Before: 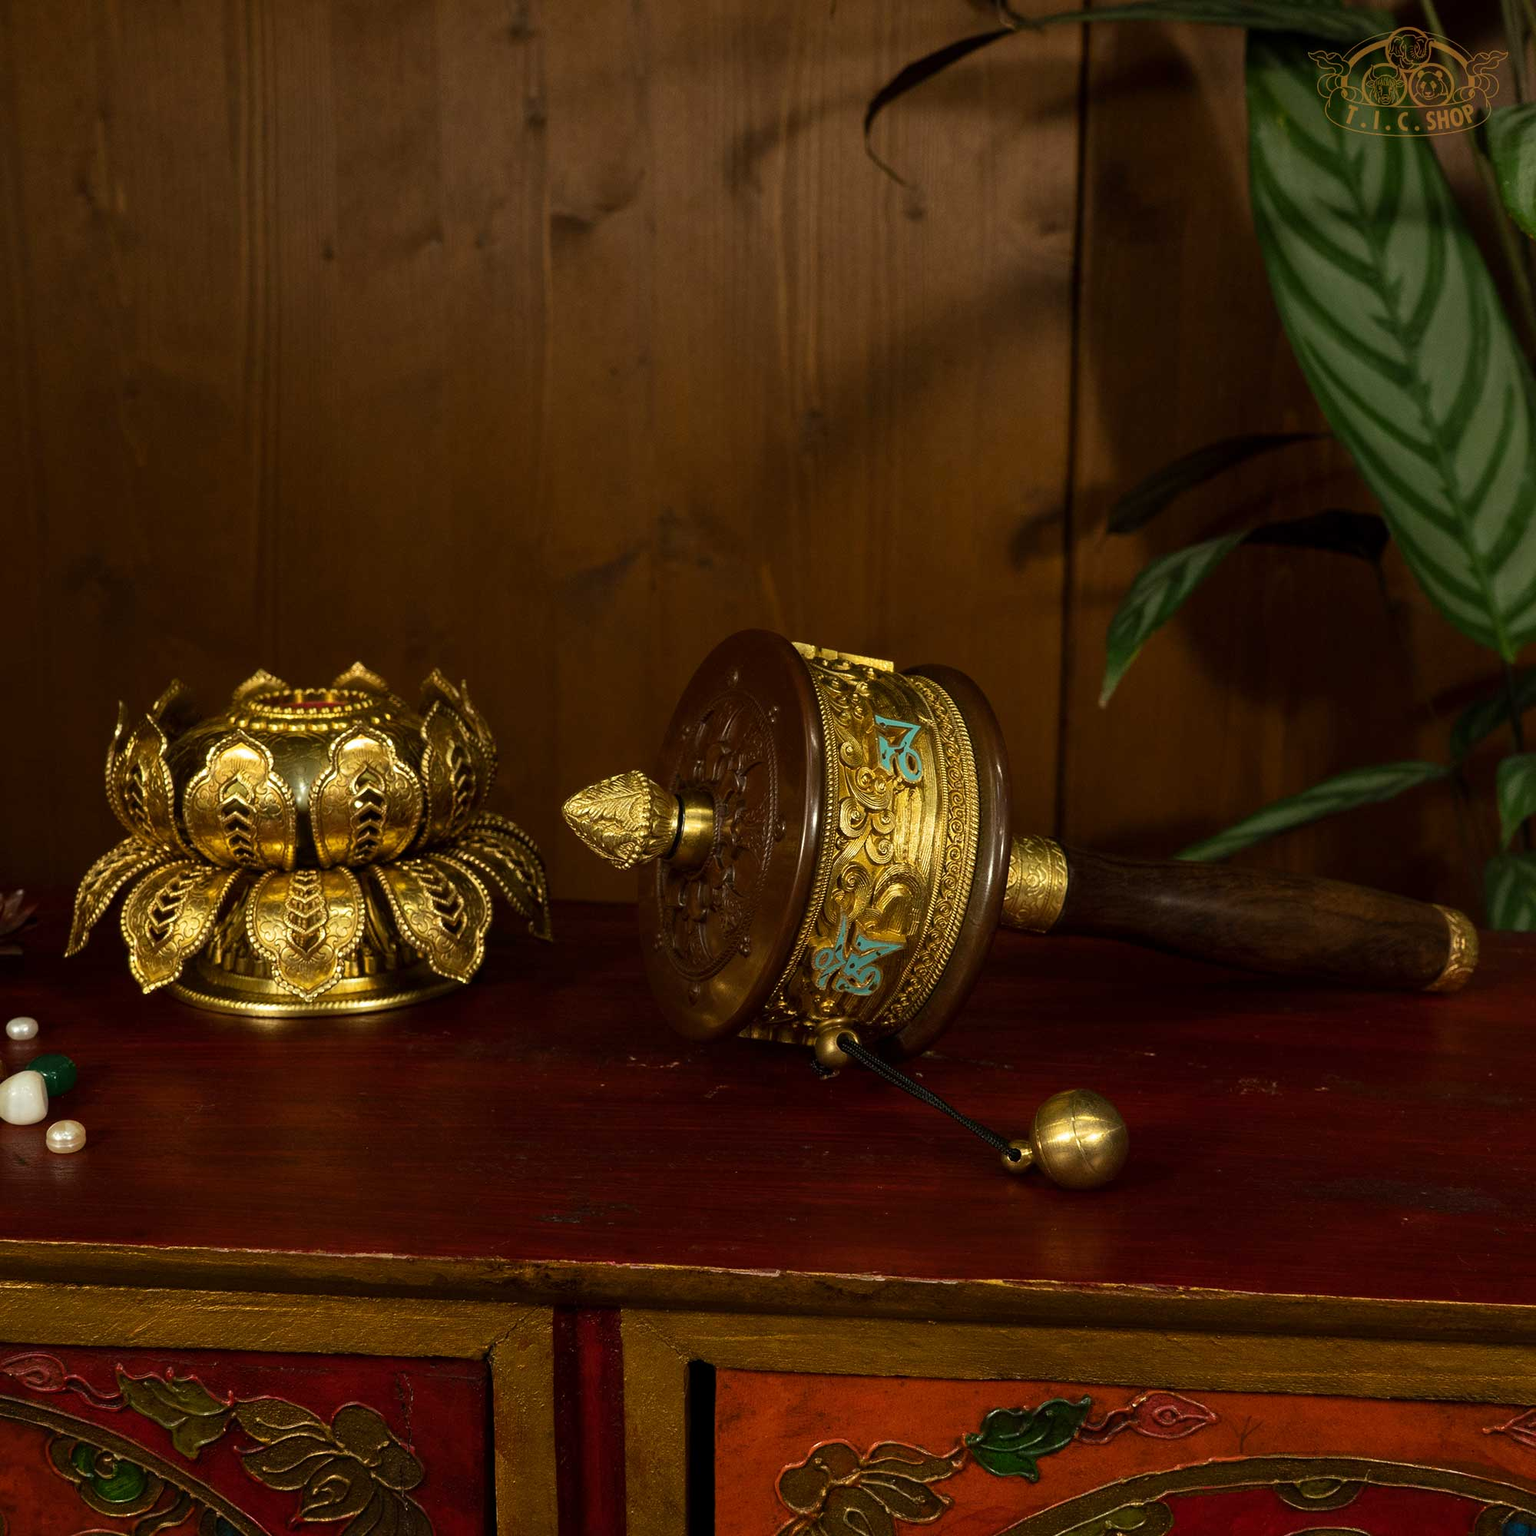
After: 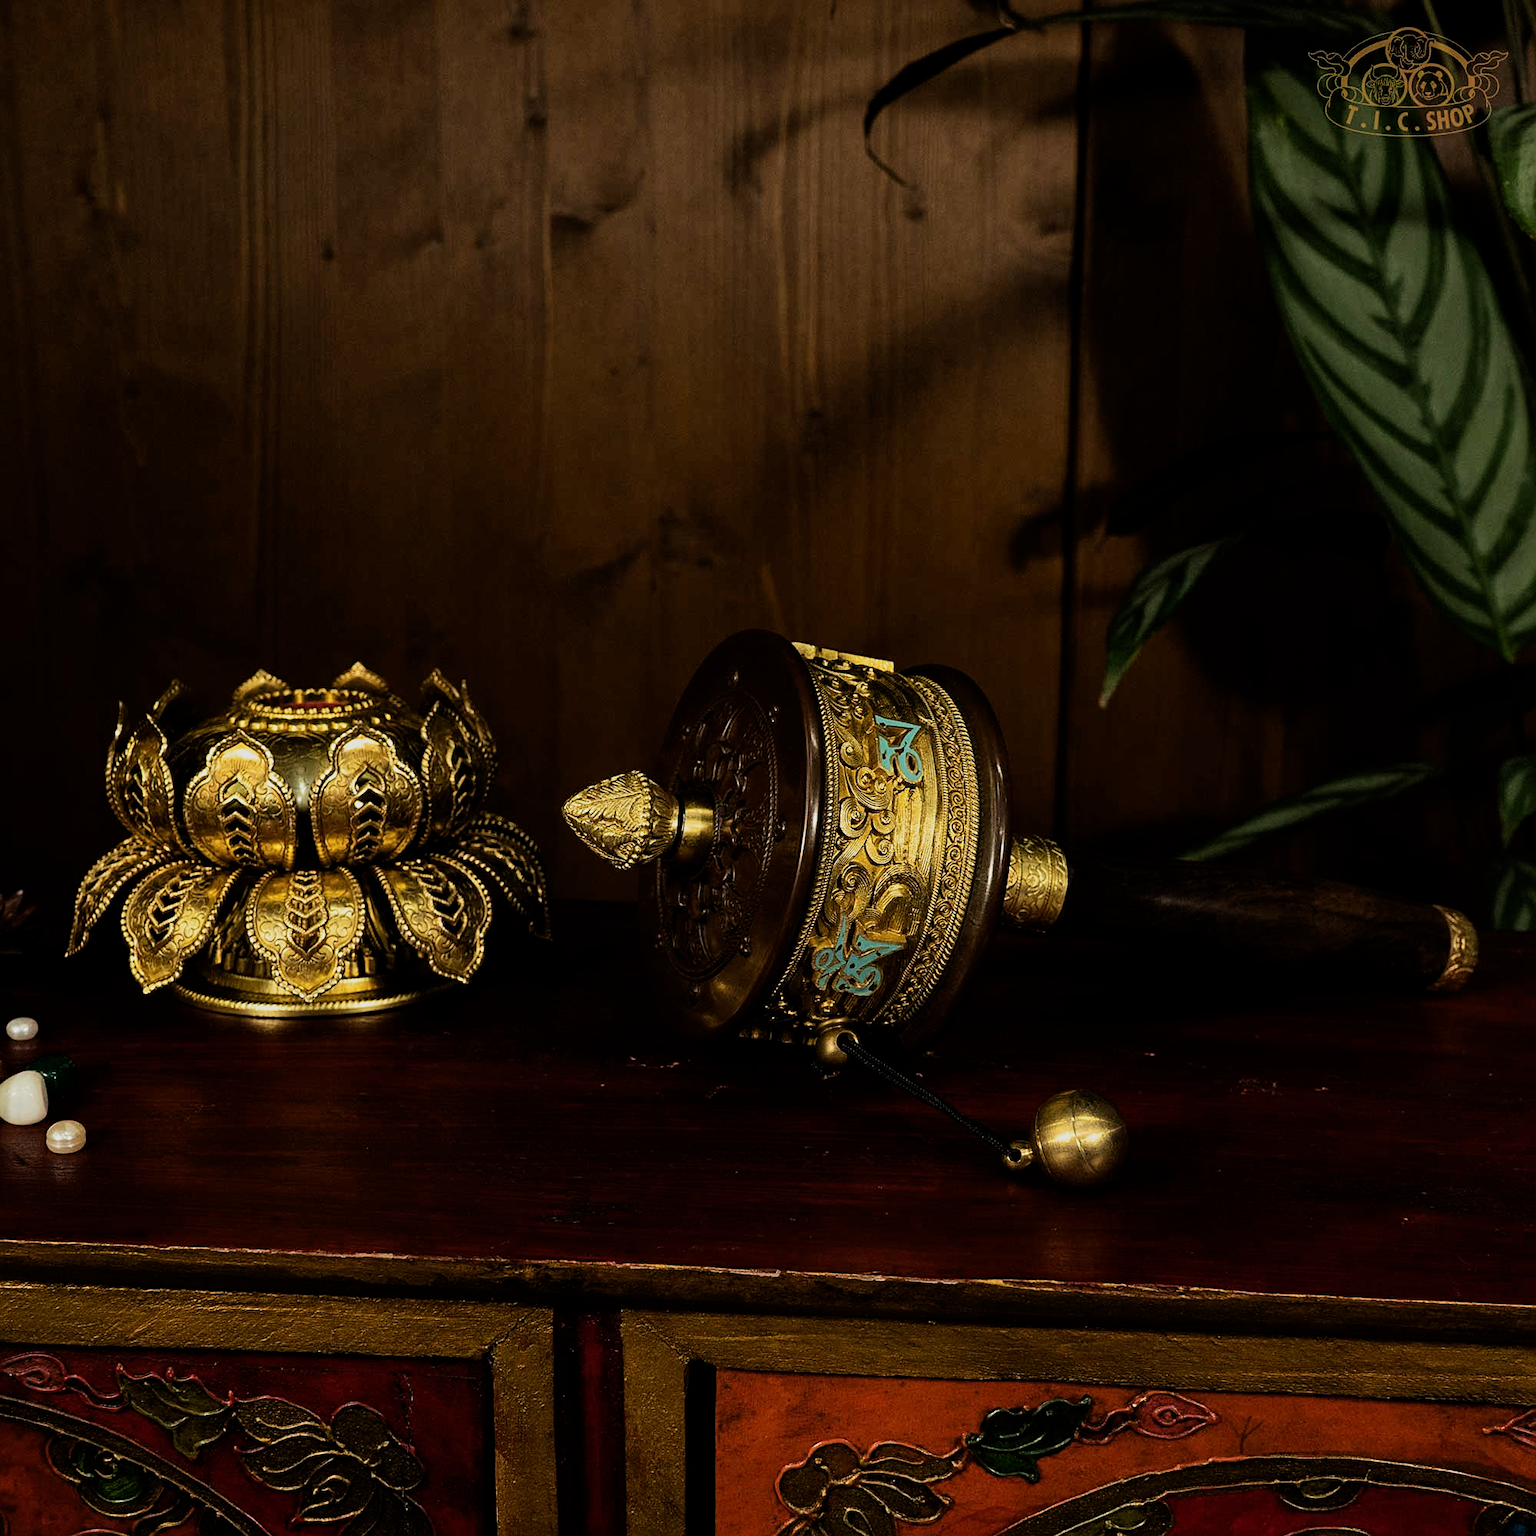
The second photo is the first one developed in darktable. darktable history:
filmic rgb: black relative exposure -7.5 EV, white relative exposure 4.99 EV, hardness 3.32, contrast 1.296
sharpen: radius 2.204, amount 0.381, threshold 0.085
